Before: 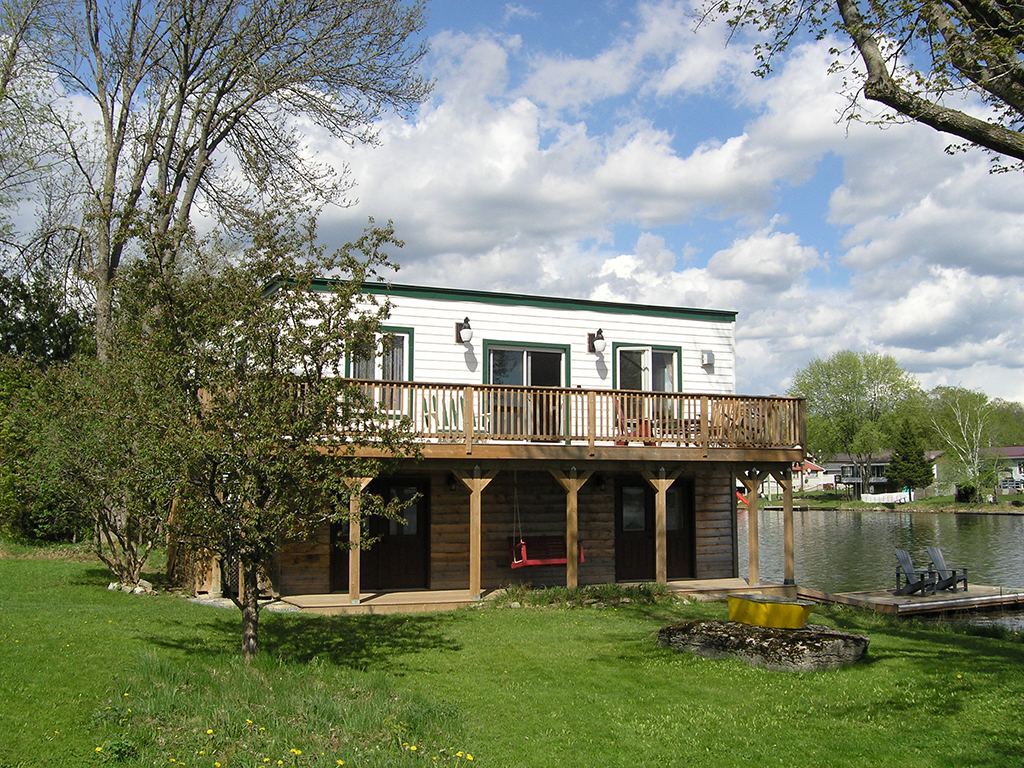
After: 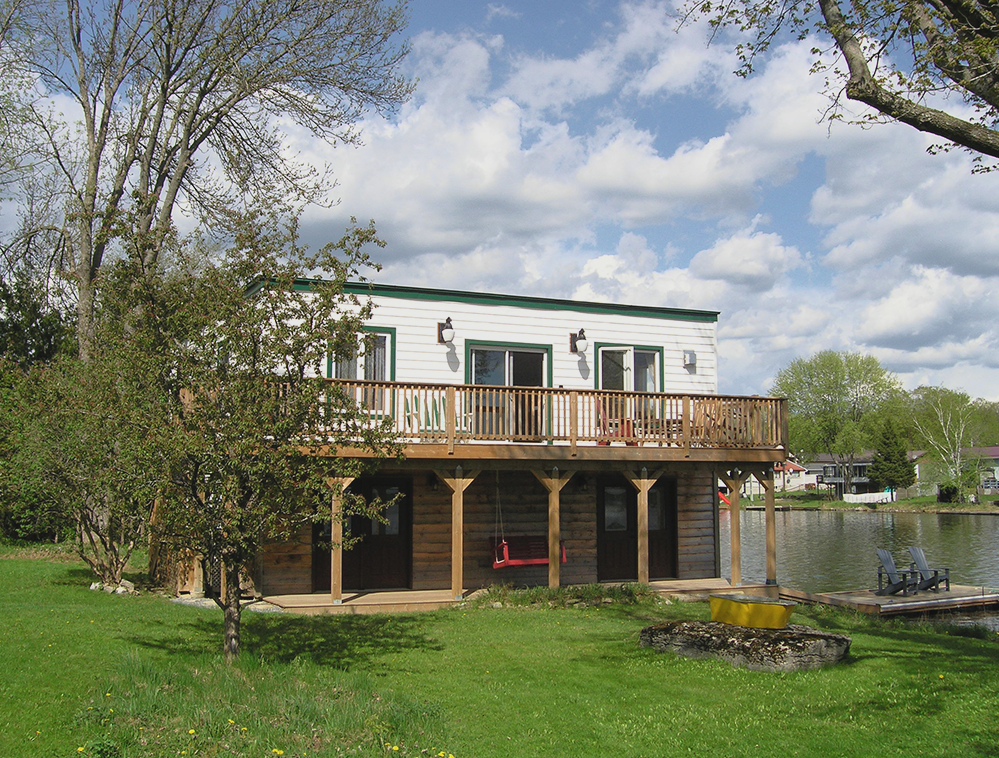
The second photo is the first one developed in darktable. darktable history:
crop and rotate: left 1.774%, right 0.633%, bottom 1.28%
contrast brightness saturation: contrast -0.1, saturation -0.1
tone curve: curves: ch0 [(0.013, 0) (0.061, 0.059) (0.239, 0.256) (0.502, 0.501) (0.683, 0.676) (0.761, 0.773) (0.858, 0.858) (0.987, 0.945)]; ch1 [(0, 0) (0.172, 0.123) (0.304, 0.267) (0.414, 0.395) (0.472, 0.473) (0.502, 0.502) (0.521, 0.528) (0.583, 0.595) (0.654, 0.673) (0.728, 0.761) (1, 1)]; ch2 [(0, 0) (0.411, 0.424) (0.485, 0.476) (0.502, 0.501) (0.553, 0.557) (0.57, 0.576) (1, 1)], color space Lab, independent channels, preserve colors none
levels: levels [0, 0.498, 1]
